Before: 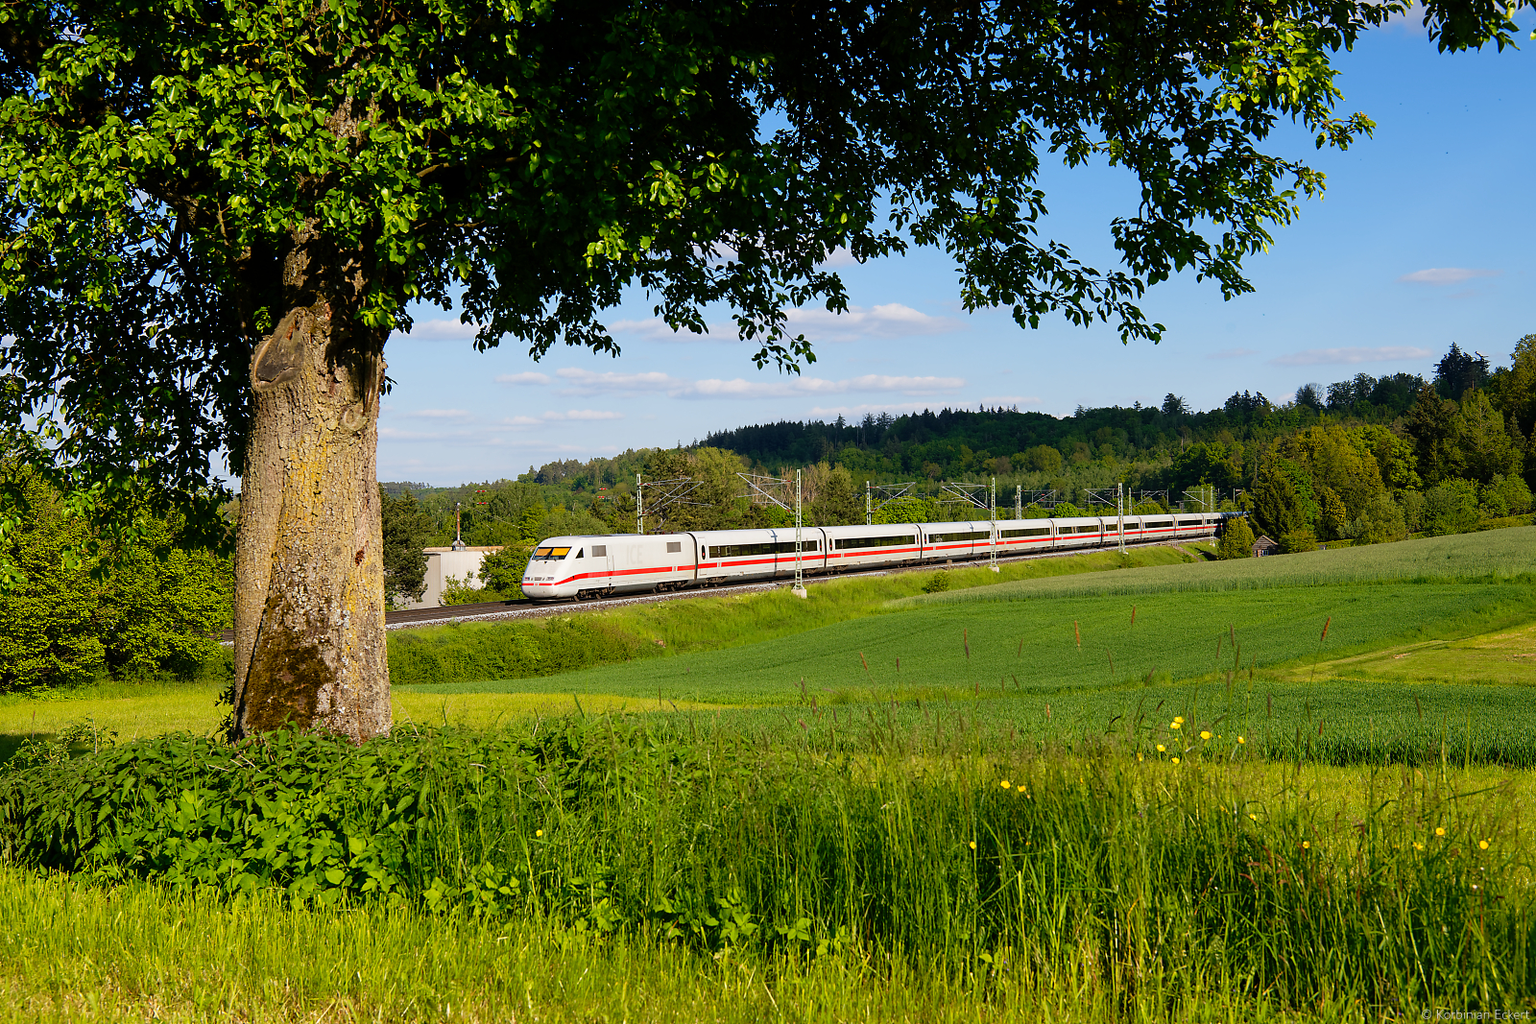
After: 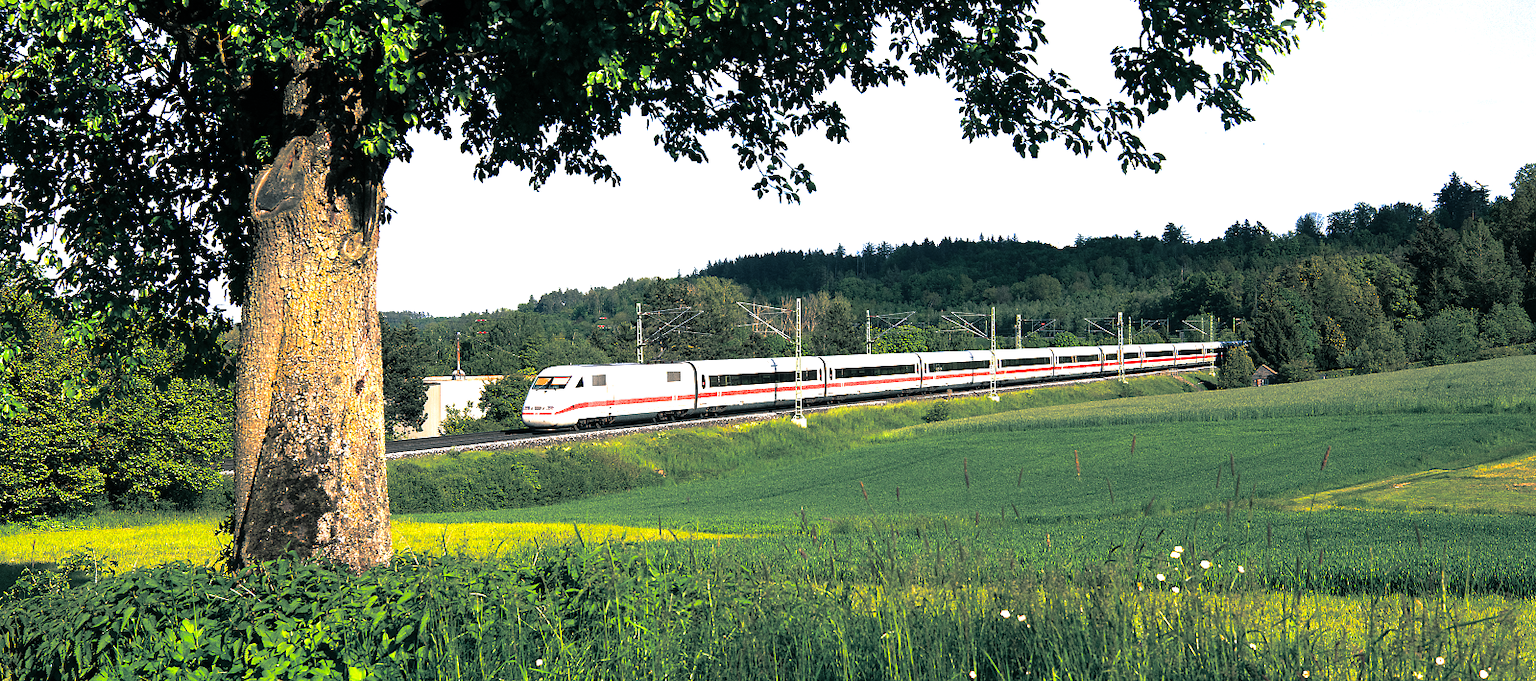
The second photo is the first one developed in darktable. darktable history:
split-toning: shadows › hue 205.2°, shadows › saturation 0.43, highlights › hue 54°, highlights › saturation 0.54
grain: on, module defaults
crop: top 16.727%, bottom 16.727%
exposure: black level correction 0, exposure 1 EV, compensate highlight preservation false
base curve: curves: ch0 [(0, 0) (0.595, 0.418) (1, 1)], preserve colors none
